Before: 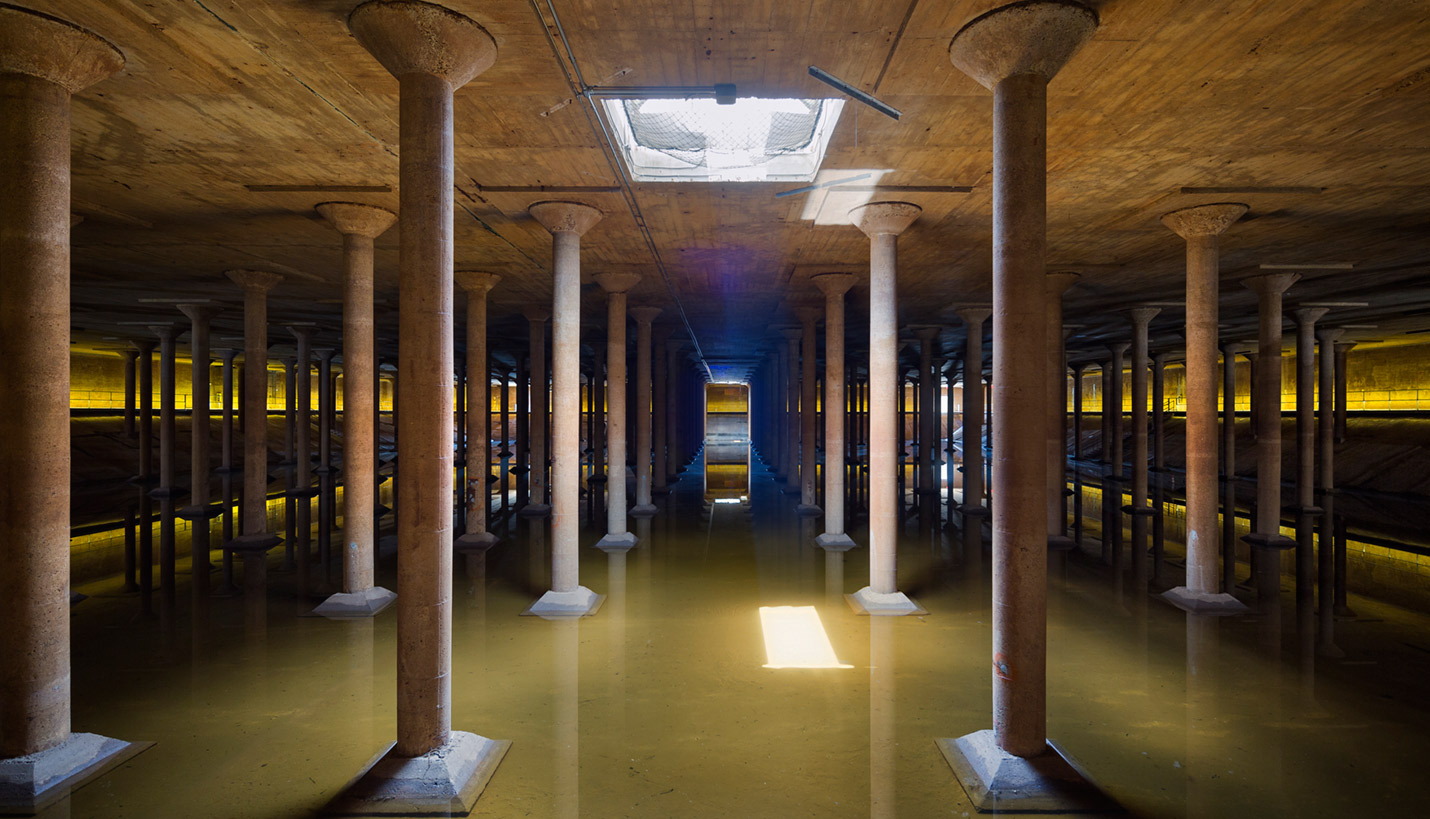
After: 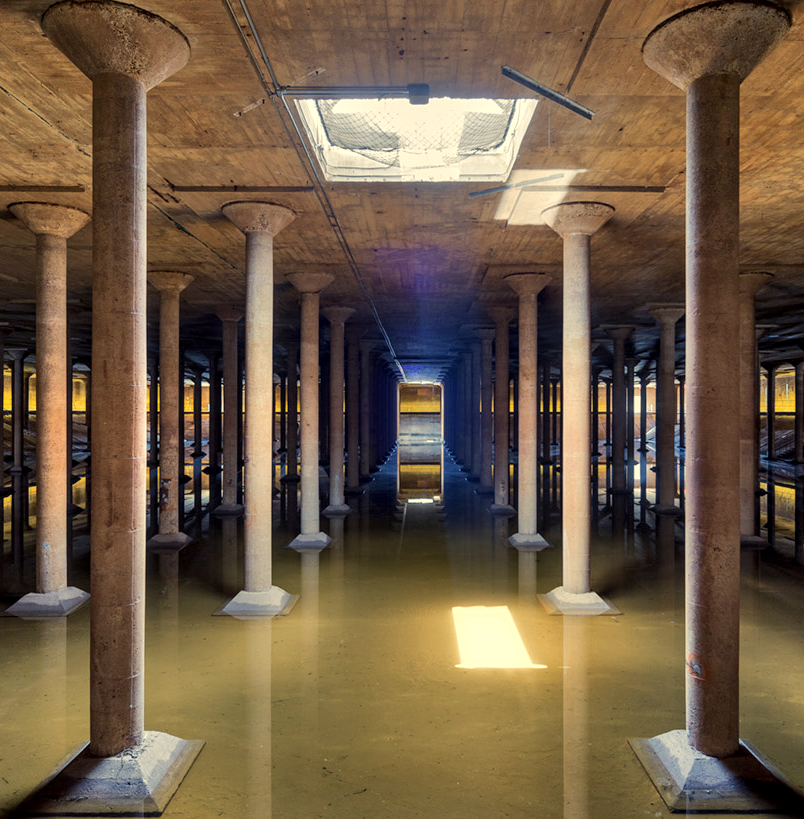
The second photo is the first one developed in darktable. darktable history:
crop: left 21.496%, right 22.254%
exposure: black level correction 0.001, exposure 0.14 EV, compensate highlight preservation false
shadows and highlights: soften with gaussian
white balance: red 1.004, blue 1.024
local contrast: on, module defaults
color zones: curves: ch0 [(0.25, 0.5) (0.636, 0.25) (0.75, 0.5)]
color balance rgb: shadows lift › chroma 2%, shadows lift › hue 263°, highlights gain › chroma 8%, highlights gain › hue 84°, linear chroma grading › global chroma -15%, saturation formula JzAzBz (2021)
